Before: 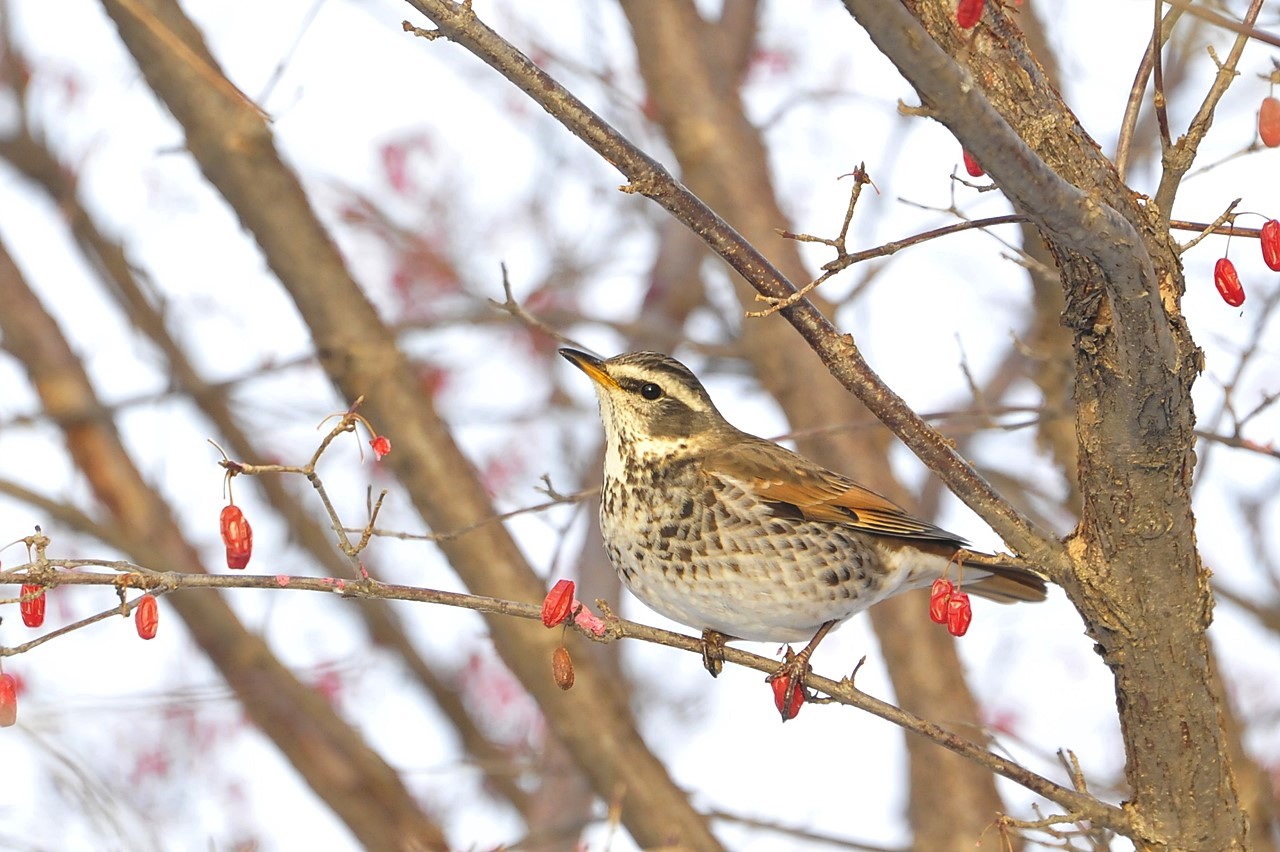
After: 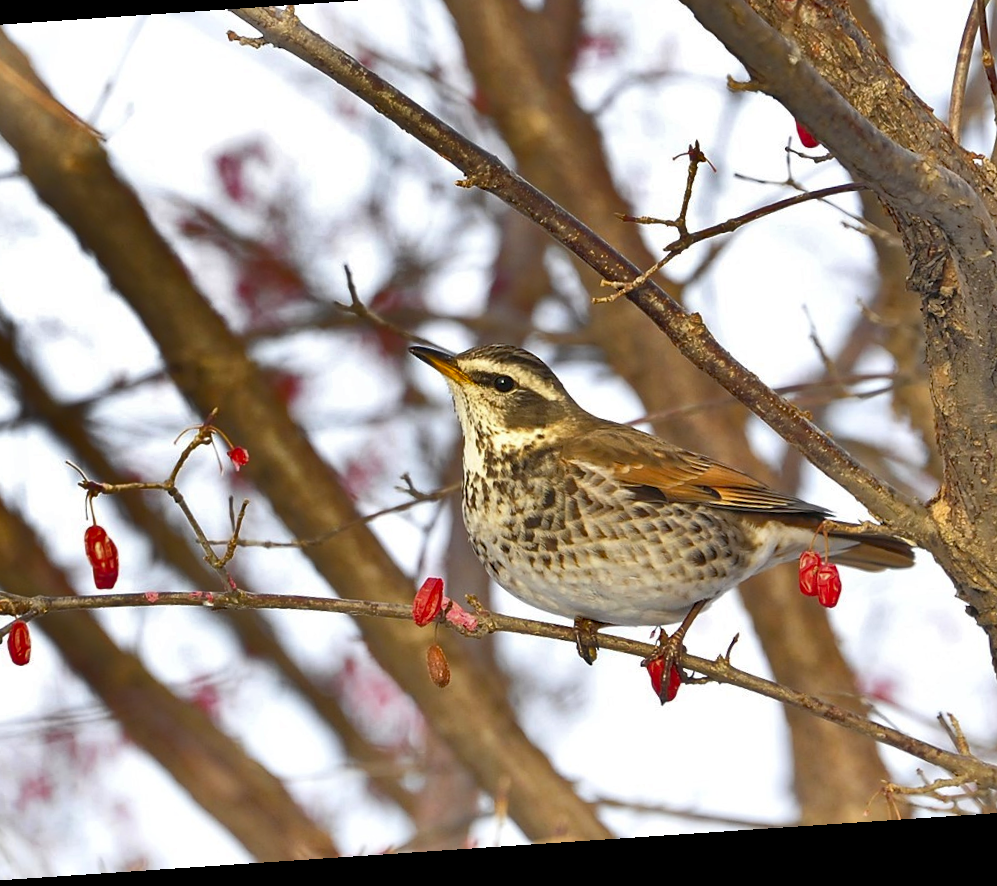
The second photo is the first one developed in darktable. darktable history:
haze removal: strength 0.29, distance 0.25, compatibility mode true, adaptive false
rotate and perspective: rotation -4.2°, shear 0.006, automatic cropping off
shadows and highlights: shadows 24.5, highlights -78.15, soften with gaussian
crop and rotate: left 13.15%, top 5.251%, right 12.609%
